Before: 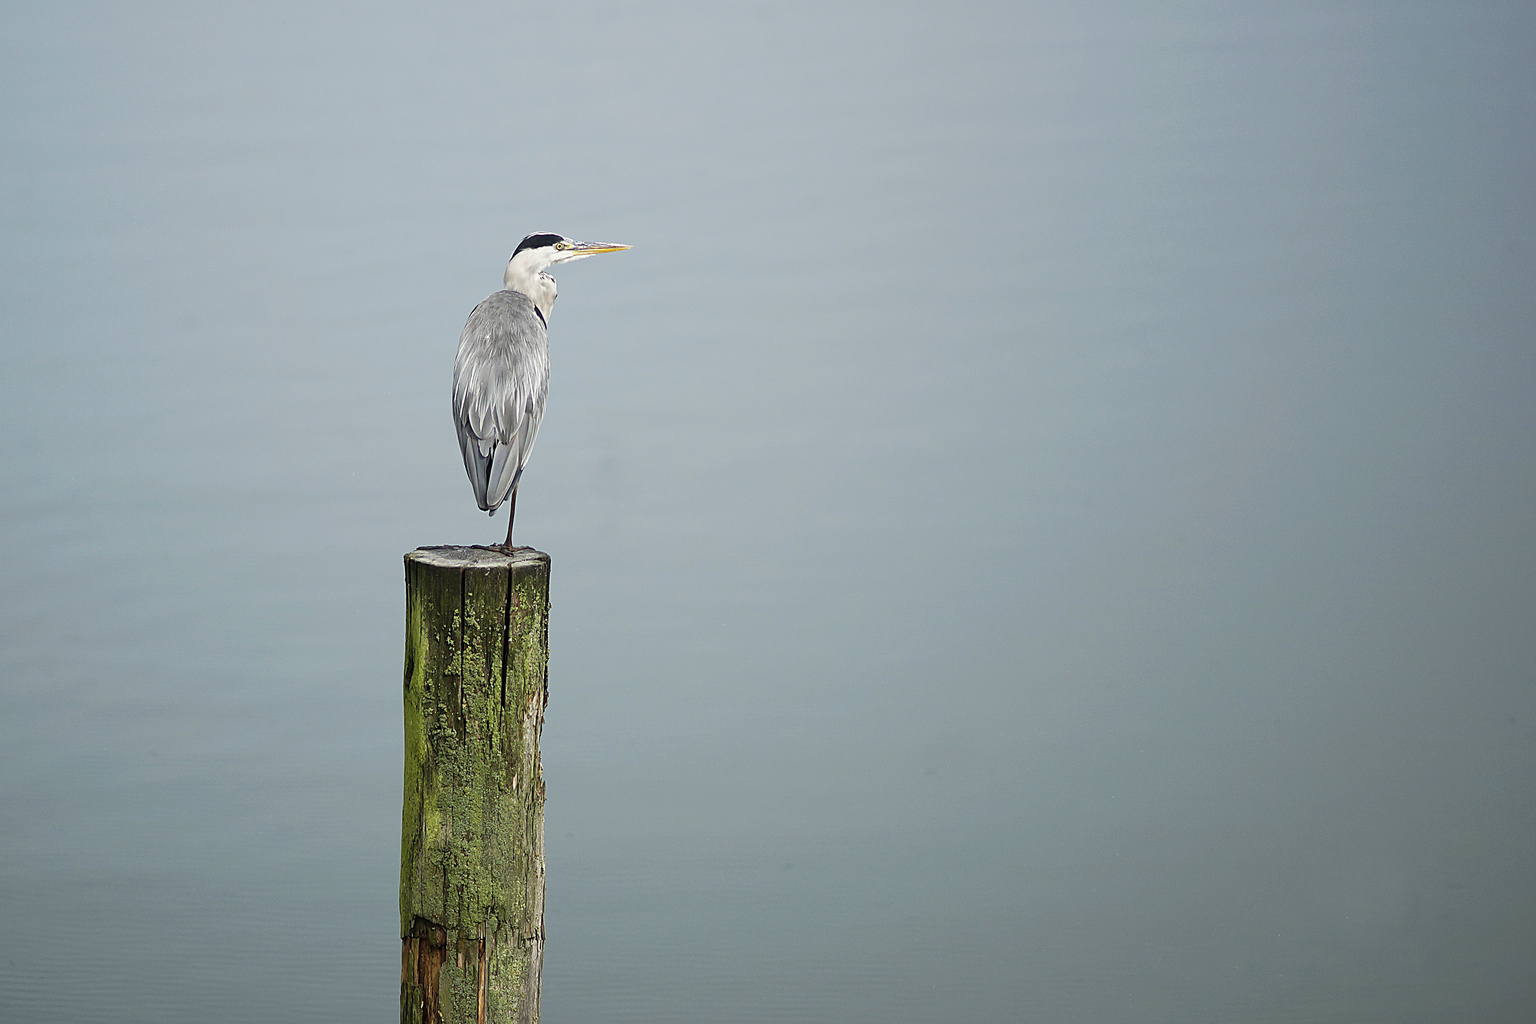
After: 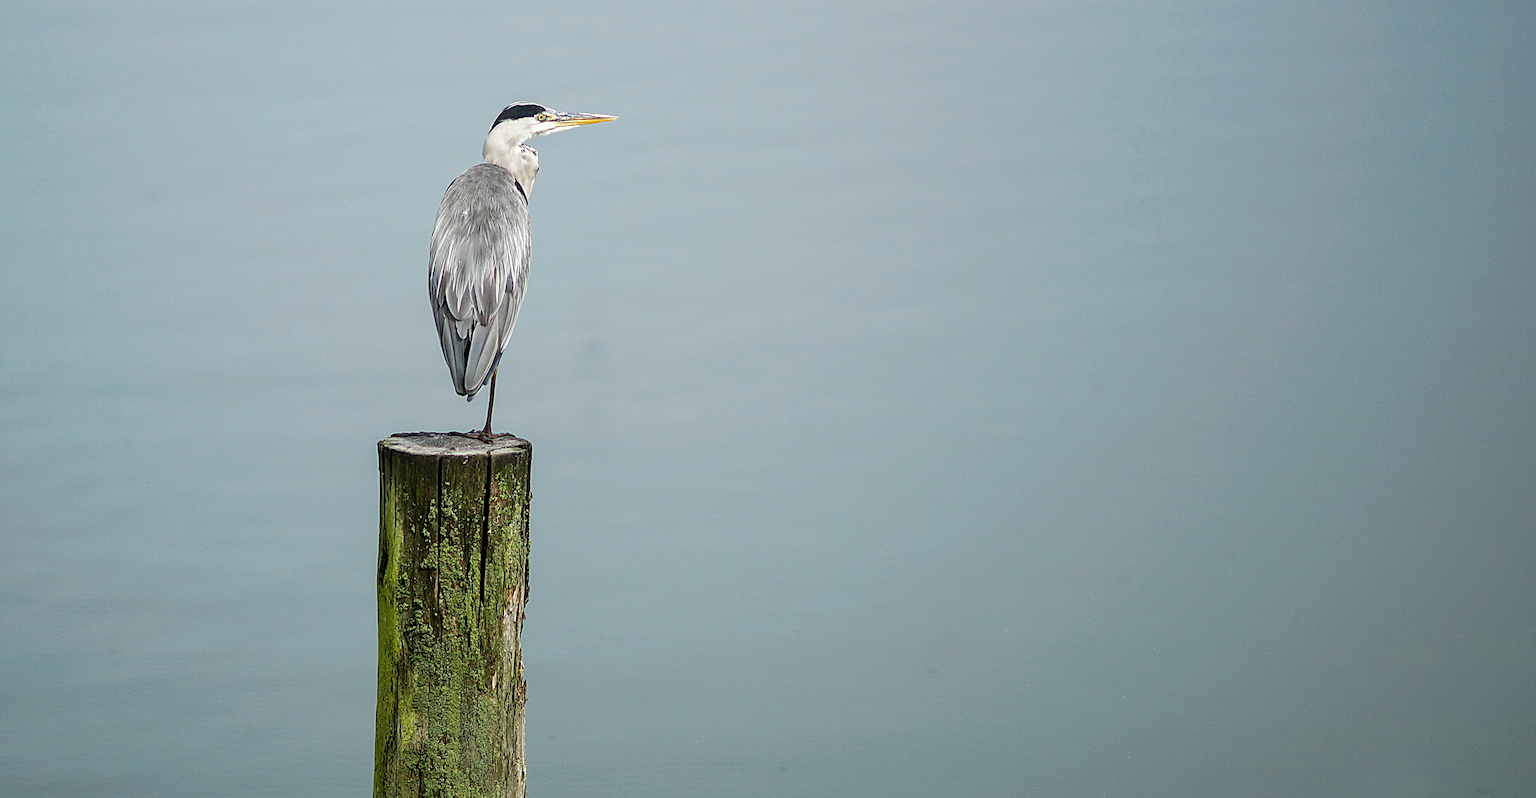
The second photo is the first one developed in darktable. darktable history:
crop and rotate: left 2.991%, top 13.302%, right 1.981%, bottom 12.636%
local contrast: on, module defaults
